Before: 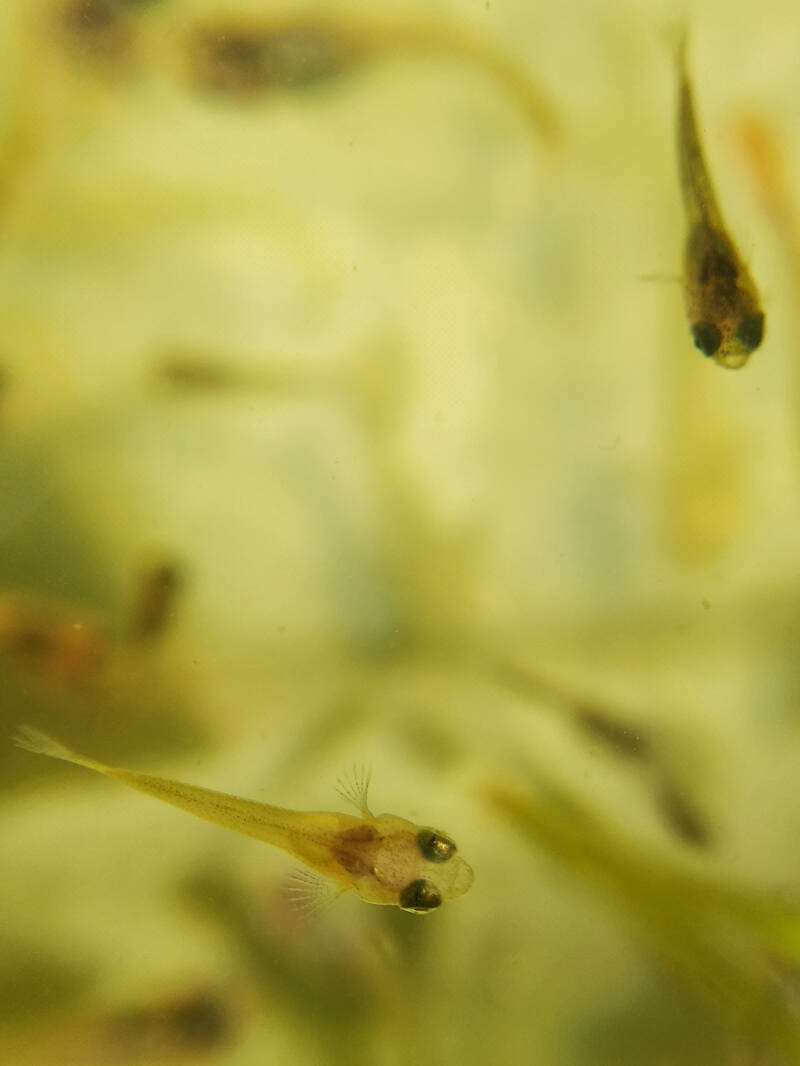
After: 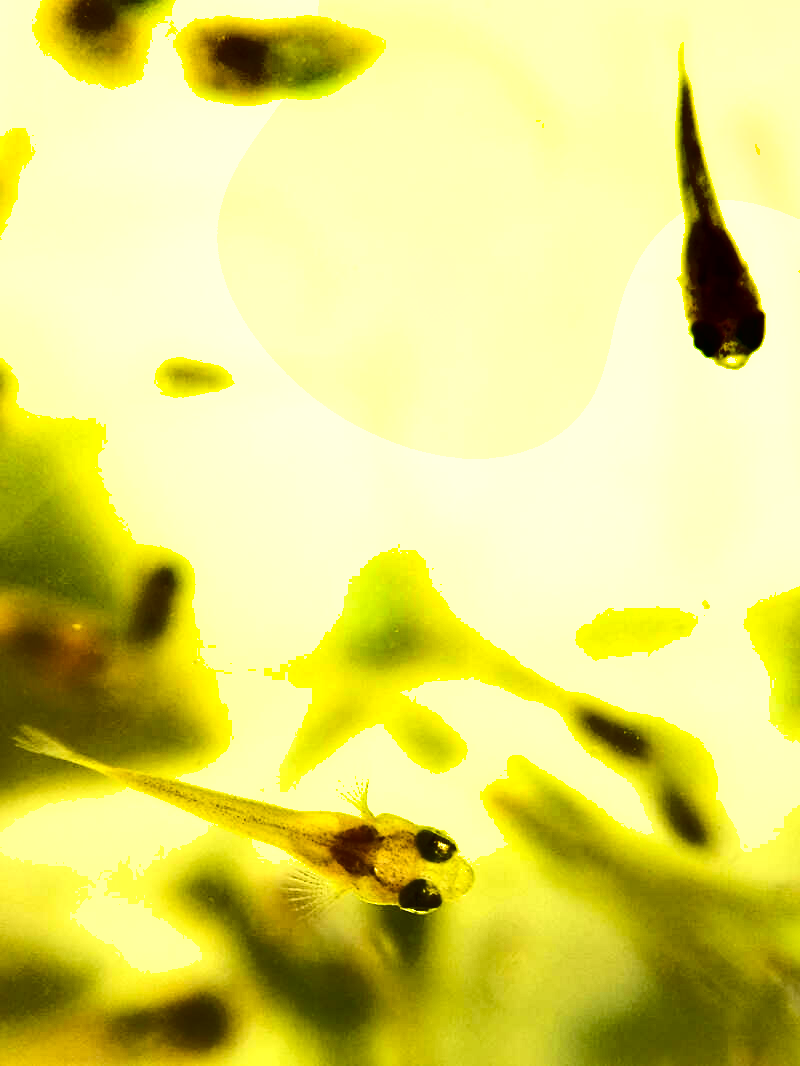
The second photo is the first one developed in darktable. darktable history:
shadows and highlights: radius 171.16, shadows 27, white point adjustment 3.13, highlights -67.95, soften with gaussian
exposure: black level correction 0, exposure 1.1 EV, compensate highlight preservation false
contrast brightness saturation: contrast 0.28
